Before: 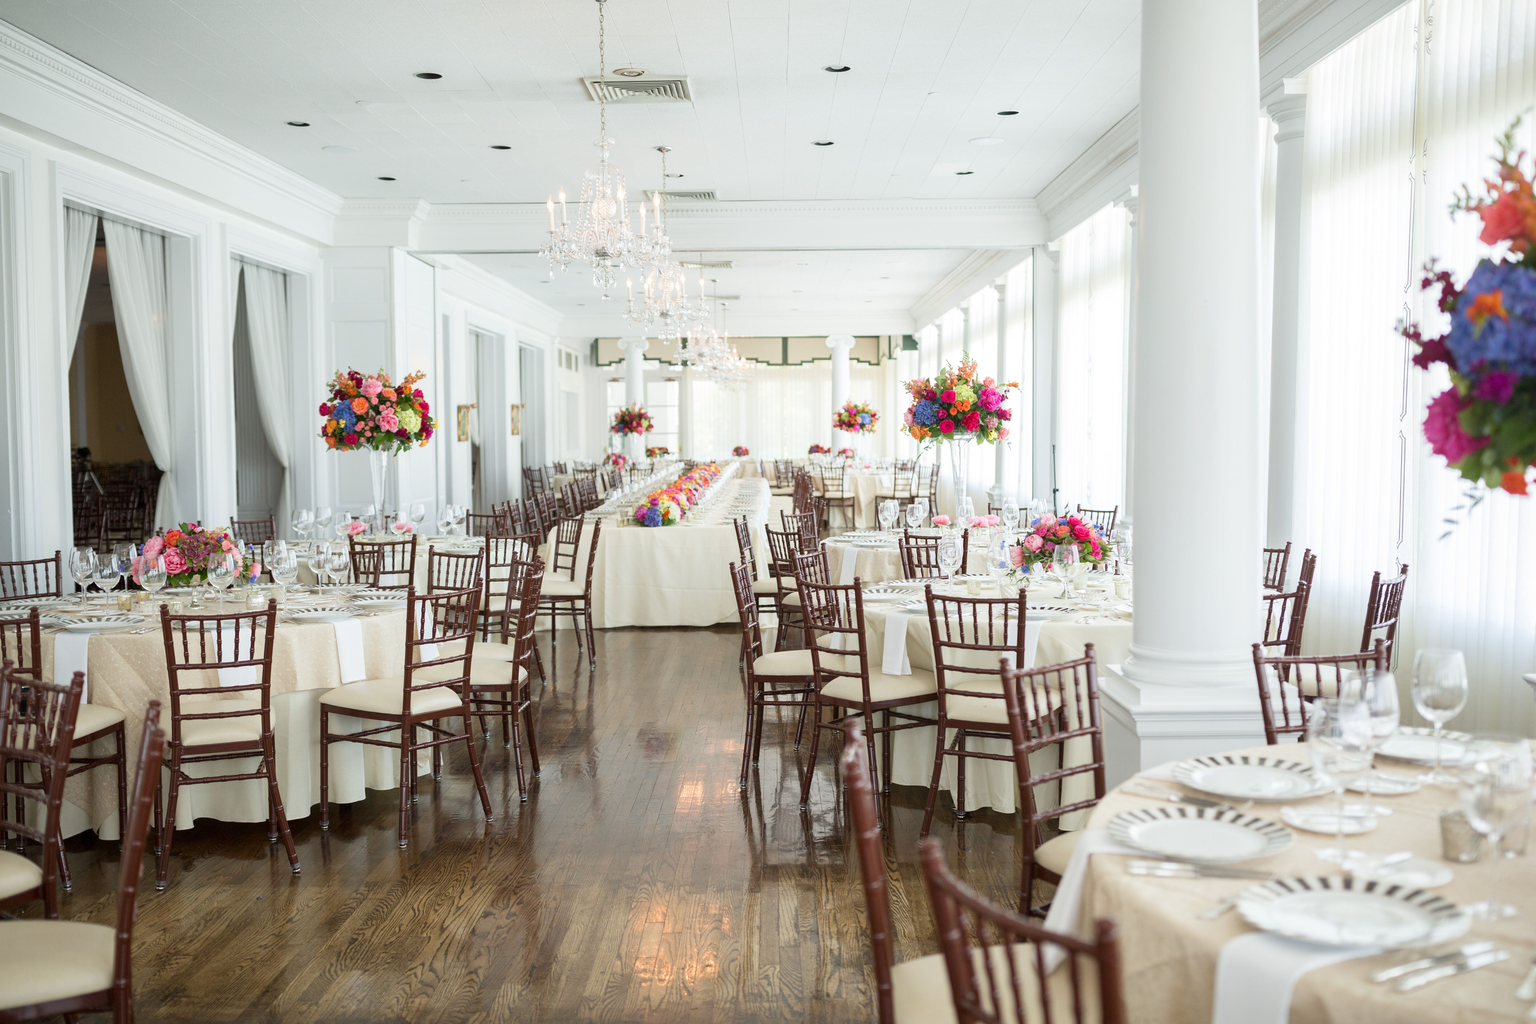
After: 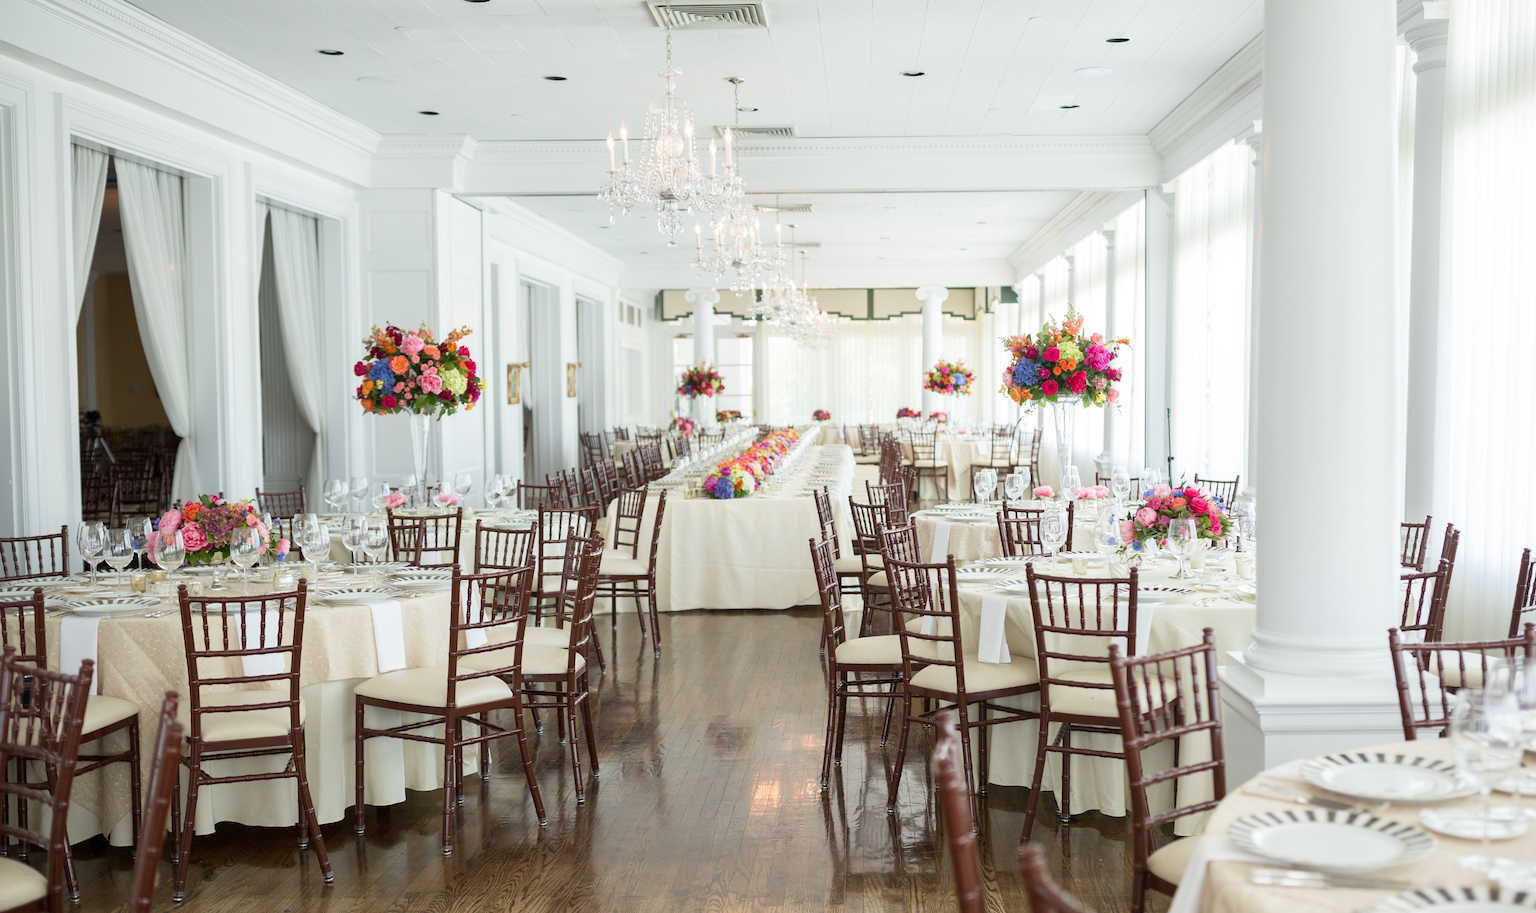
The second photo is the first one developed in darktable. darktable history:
crop: top 7.527%, right 9.787%, bottom 12.006%
